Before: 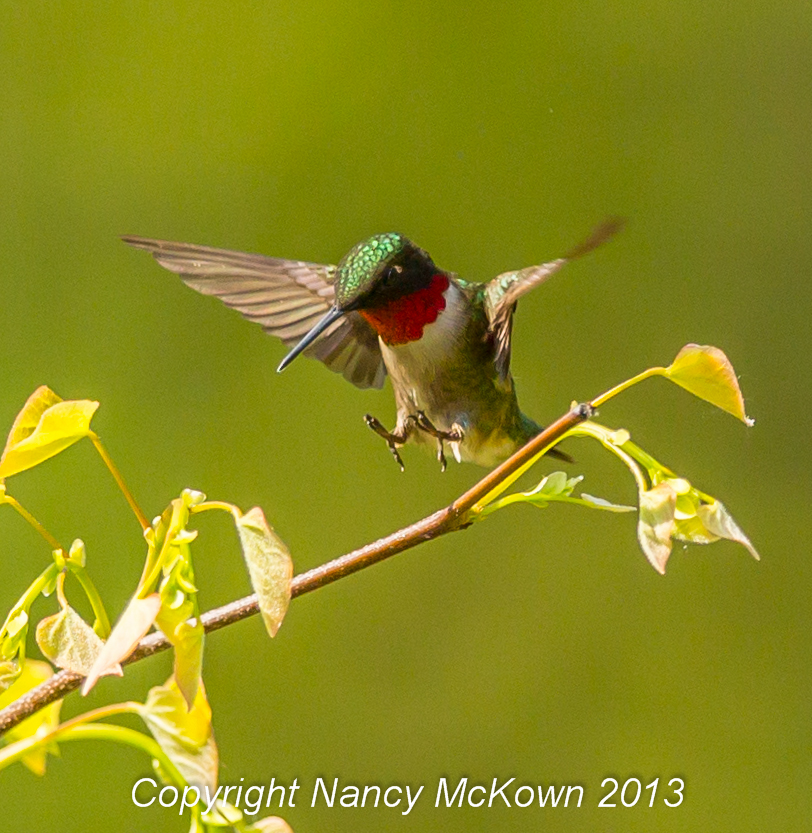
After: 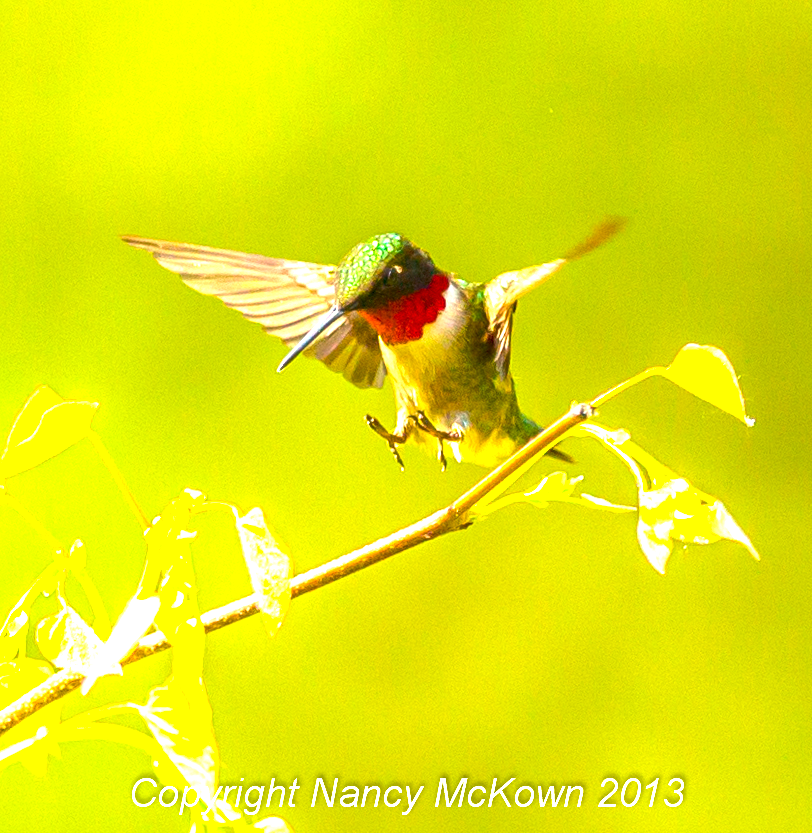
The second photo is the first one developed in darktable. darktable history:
color balance rgb: perceptual saturation grading › global saturation 30%, global vibrance 20%
exposure: black level correction 0, exposure 1.45 EV, compensate exposure bias true, compensate highlight preservation false
